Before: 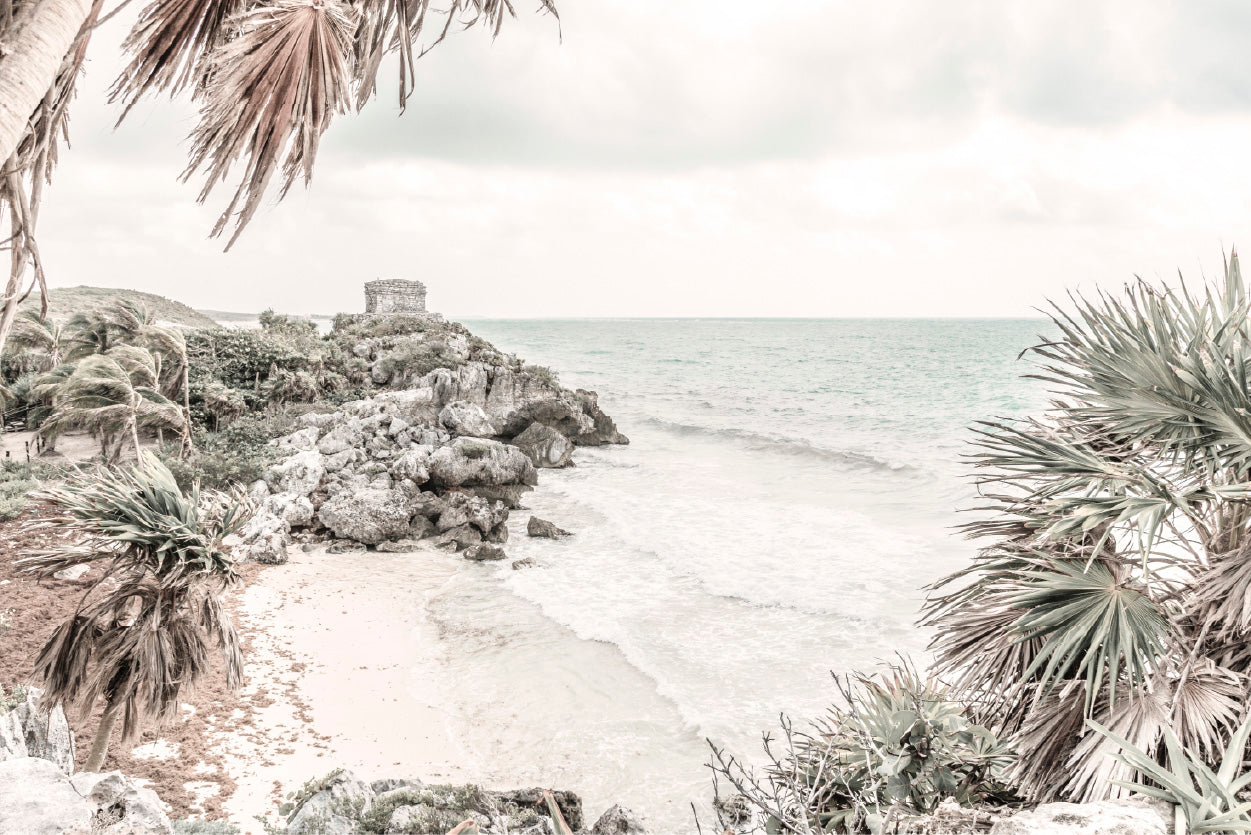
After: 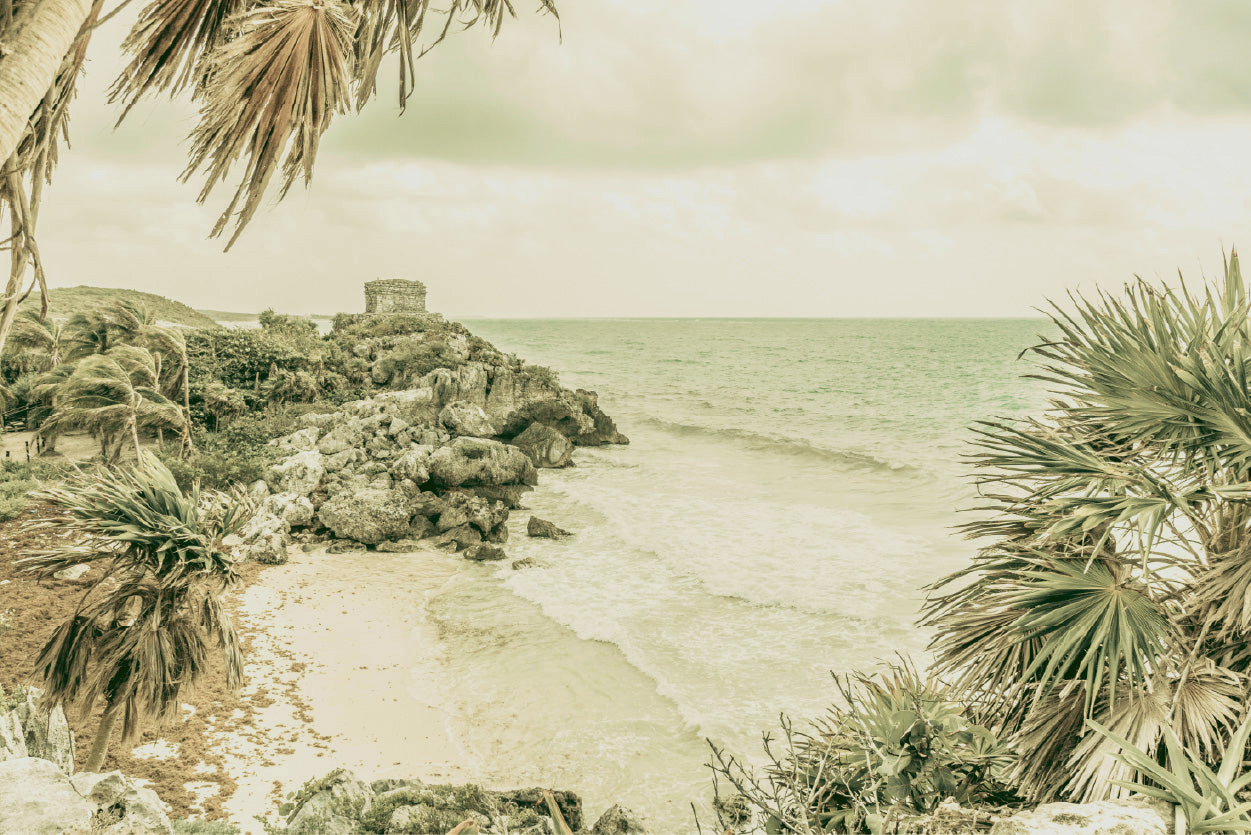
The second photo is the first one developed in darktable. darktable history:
white balance: red 1.029, blue 0.92
rgb curve: curves: ch0 [(0.123, 0.061) (0.995, 0.887)]; ch1 [(0.06, 0.116) (1, 0.906)]; ch2 [(0, 0) (0.824, 0.69) (1, 1)], mode RGB, independent channels, compensate middle gray true
